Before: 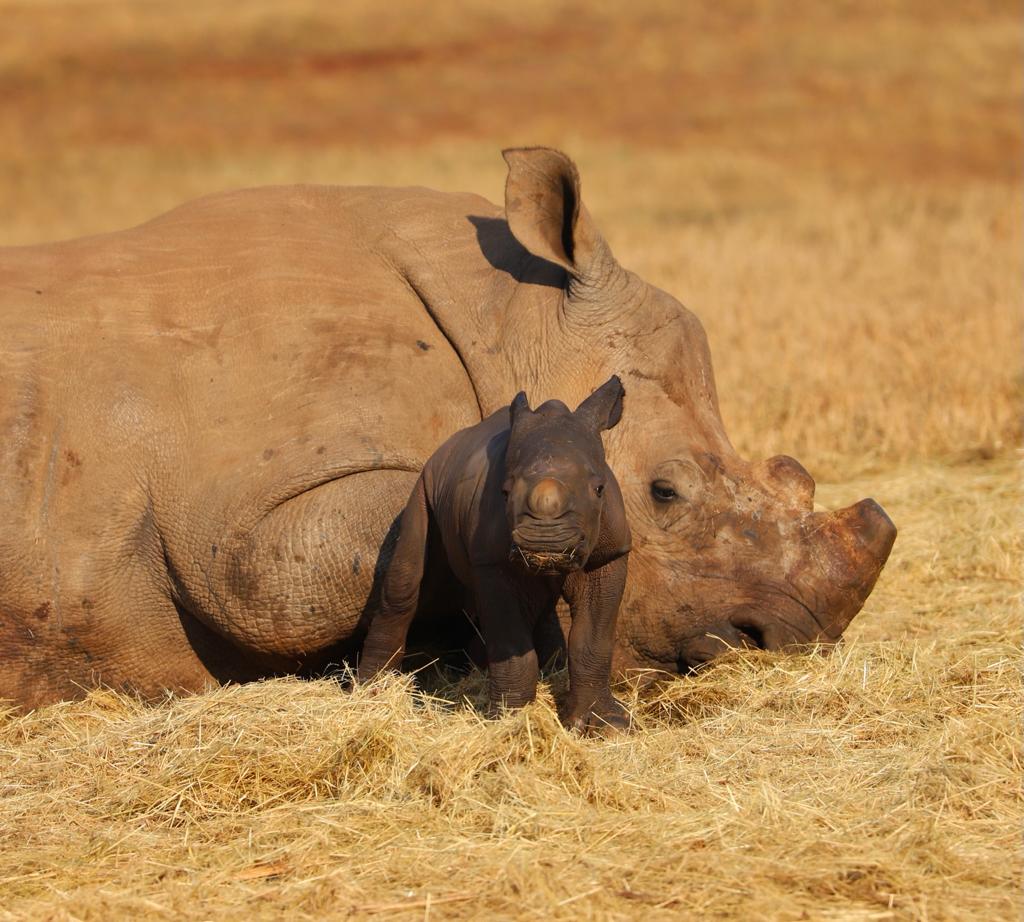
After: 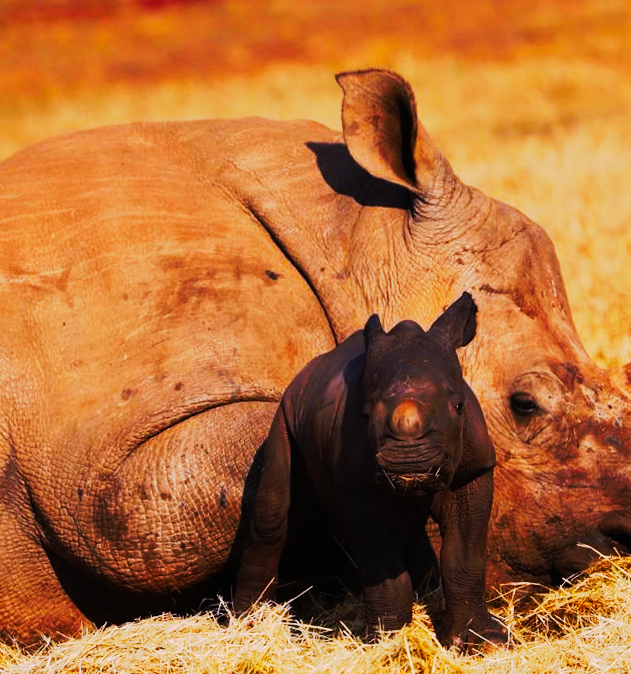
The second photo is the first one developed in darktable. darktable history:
rotate and perspective: rotation -4.2°, shear 0.006, automatic cropping off
tone curve: curves: ch0 [(0, 0) (0.003, 0.006) (0.011, 0.006) (0.025, 0.008) (0.044, 0.014) (0.069, 0.02) (0.1, 0.025) (0.136, 0.037) (0.177, 0.053) (0.224, 0.086) (0.277, 0.13) (0.335, 0.189) (0.399, 0.253) (0.468, 0.375) (0.543, 0.521) (0.623, 0.671) (0.709, 0.789) (0.801, 0.841) (0.898, 0.889) (1, 1)], preserve colors none
crop: left 16.202%, top 11.208%, right 26.045%, bottom 20.557%
white balance: red 1.042, blue 1.17
